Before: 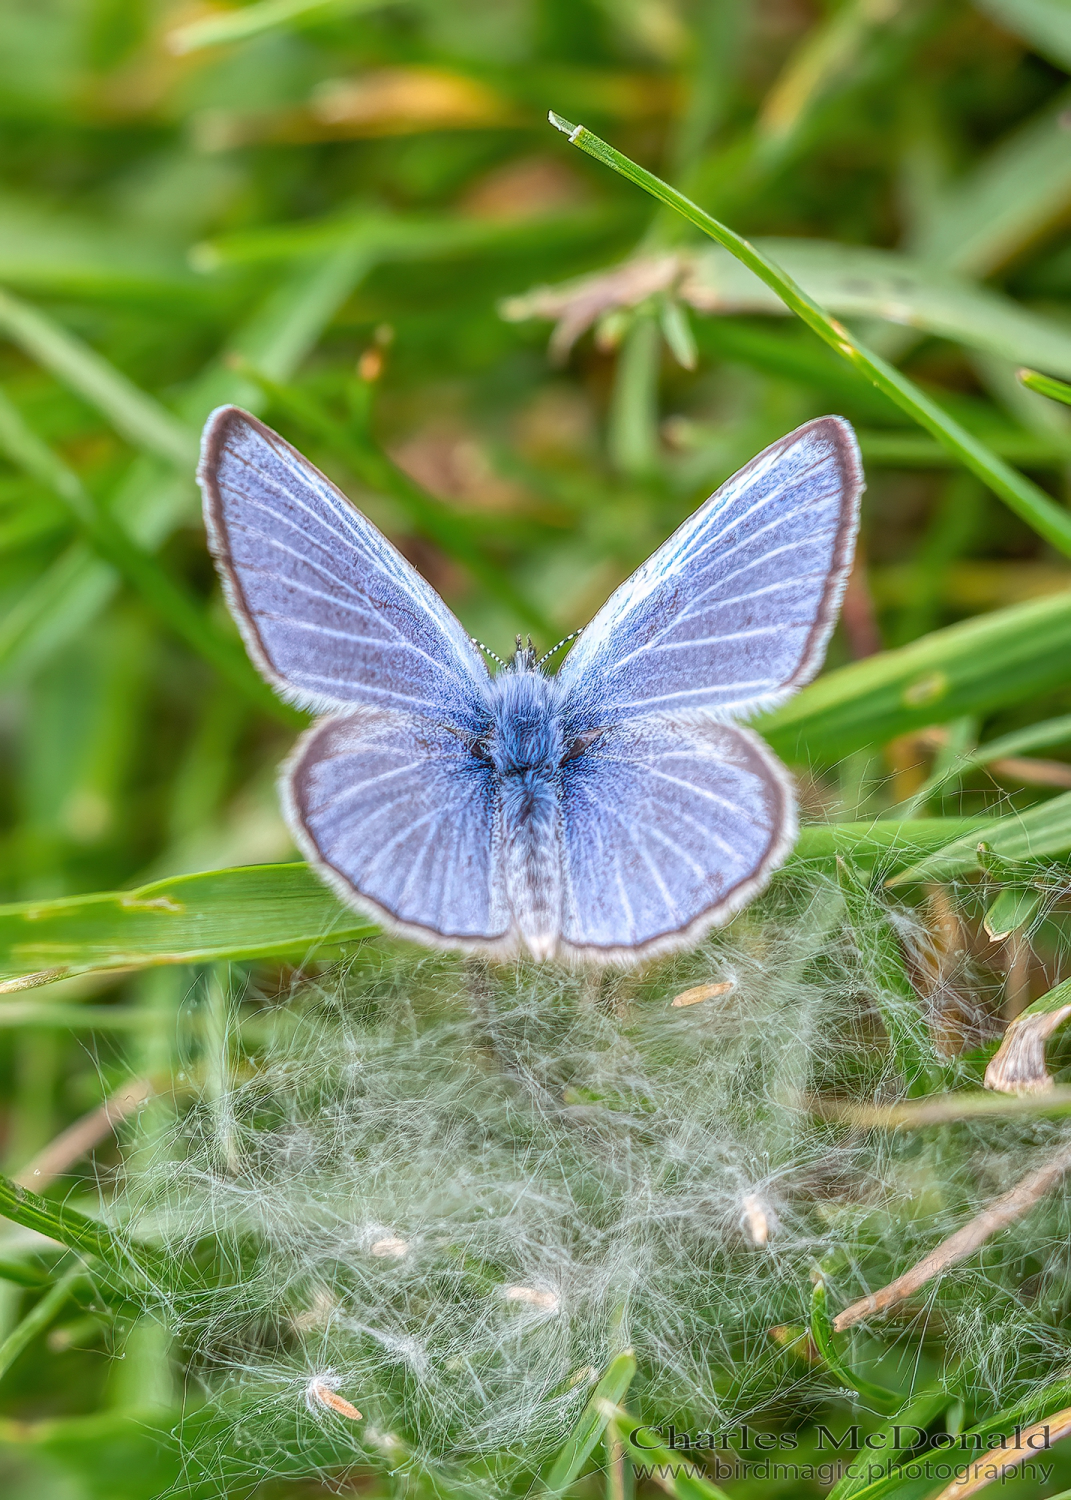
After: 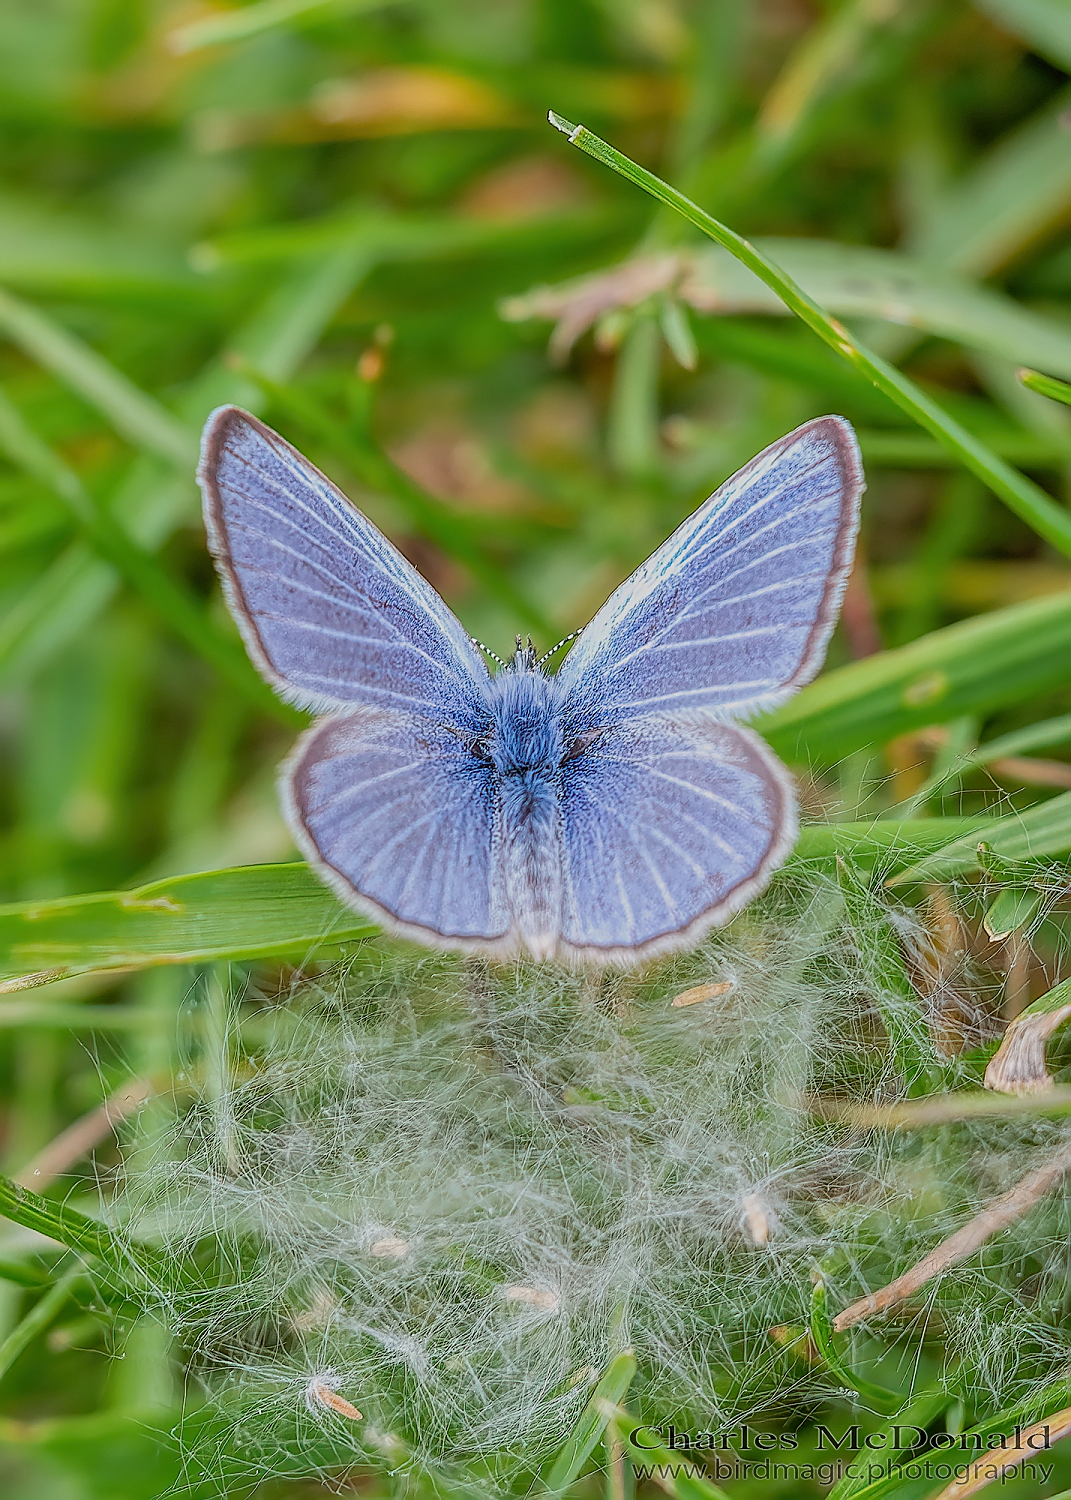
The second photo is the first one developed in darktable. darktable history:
sharpen: radius 1.4, amount 1.25, threshold 0.7
filmic rgb: middle gray luminance 18.42%, black relative exposure -10.5 EV, white relative exposure 3.4 EV, threshold 6 EV, target black luminance 0%, hardness 6.03, latitude 99%, contrast 0.847, shadows ↔ highlights balance 0.505%, add noise in highlights 0, preserve chrominance max RGB, color science v3 (2019), use custom middle-gray values true, iterations of high-quality reconstruction 0, contrast in highlights soft, enable highlight reconstruction true
